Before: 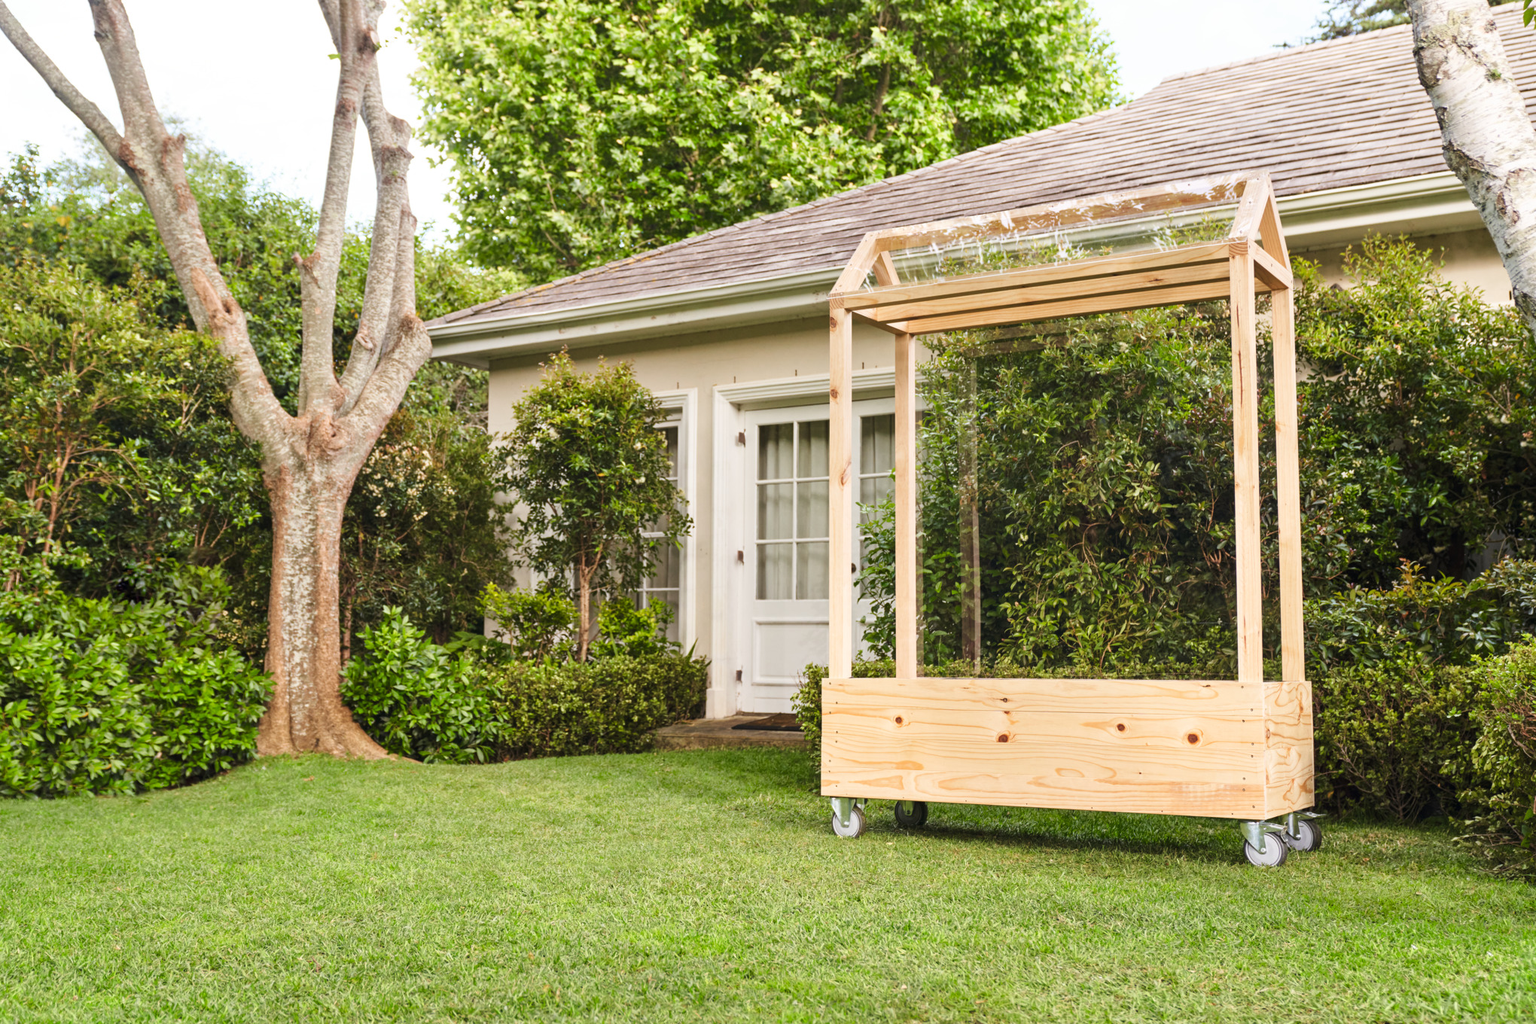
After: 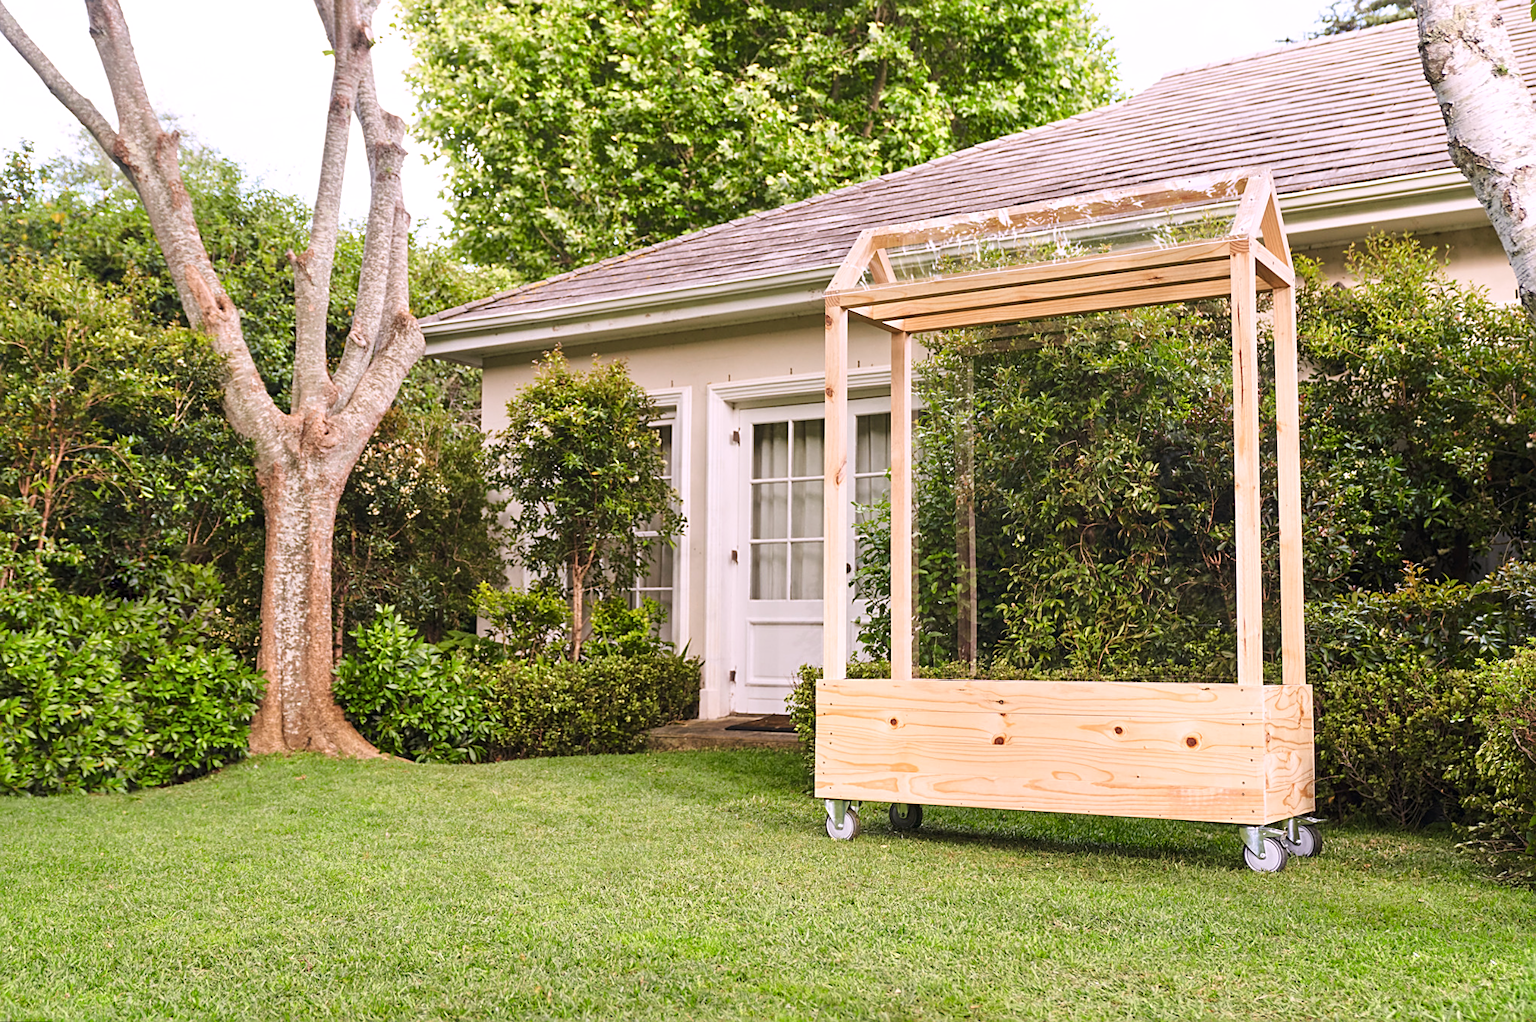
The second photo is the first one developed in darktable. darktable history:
rotate and perspective: rotation 0.192°, lens shift (horizontal) -0.015, crop left 0.005, crop right 0.996, crop top 0.006, crop bottom 0.99
sharpen: on, module defaults
white balance: red 1.05, blue 1.072
